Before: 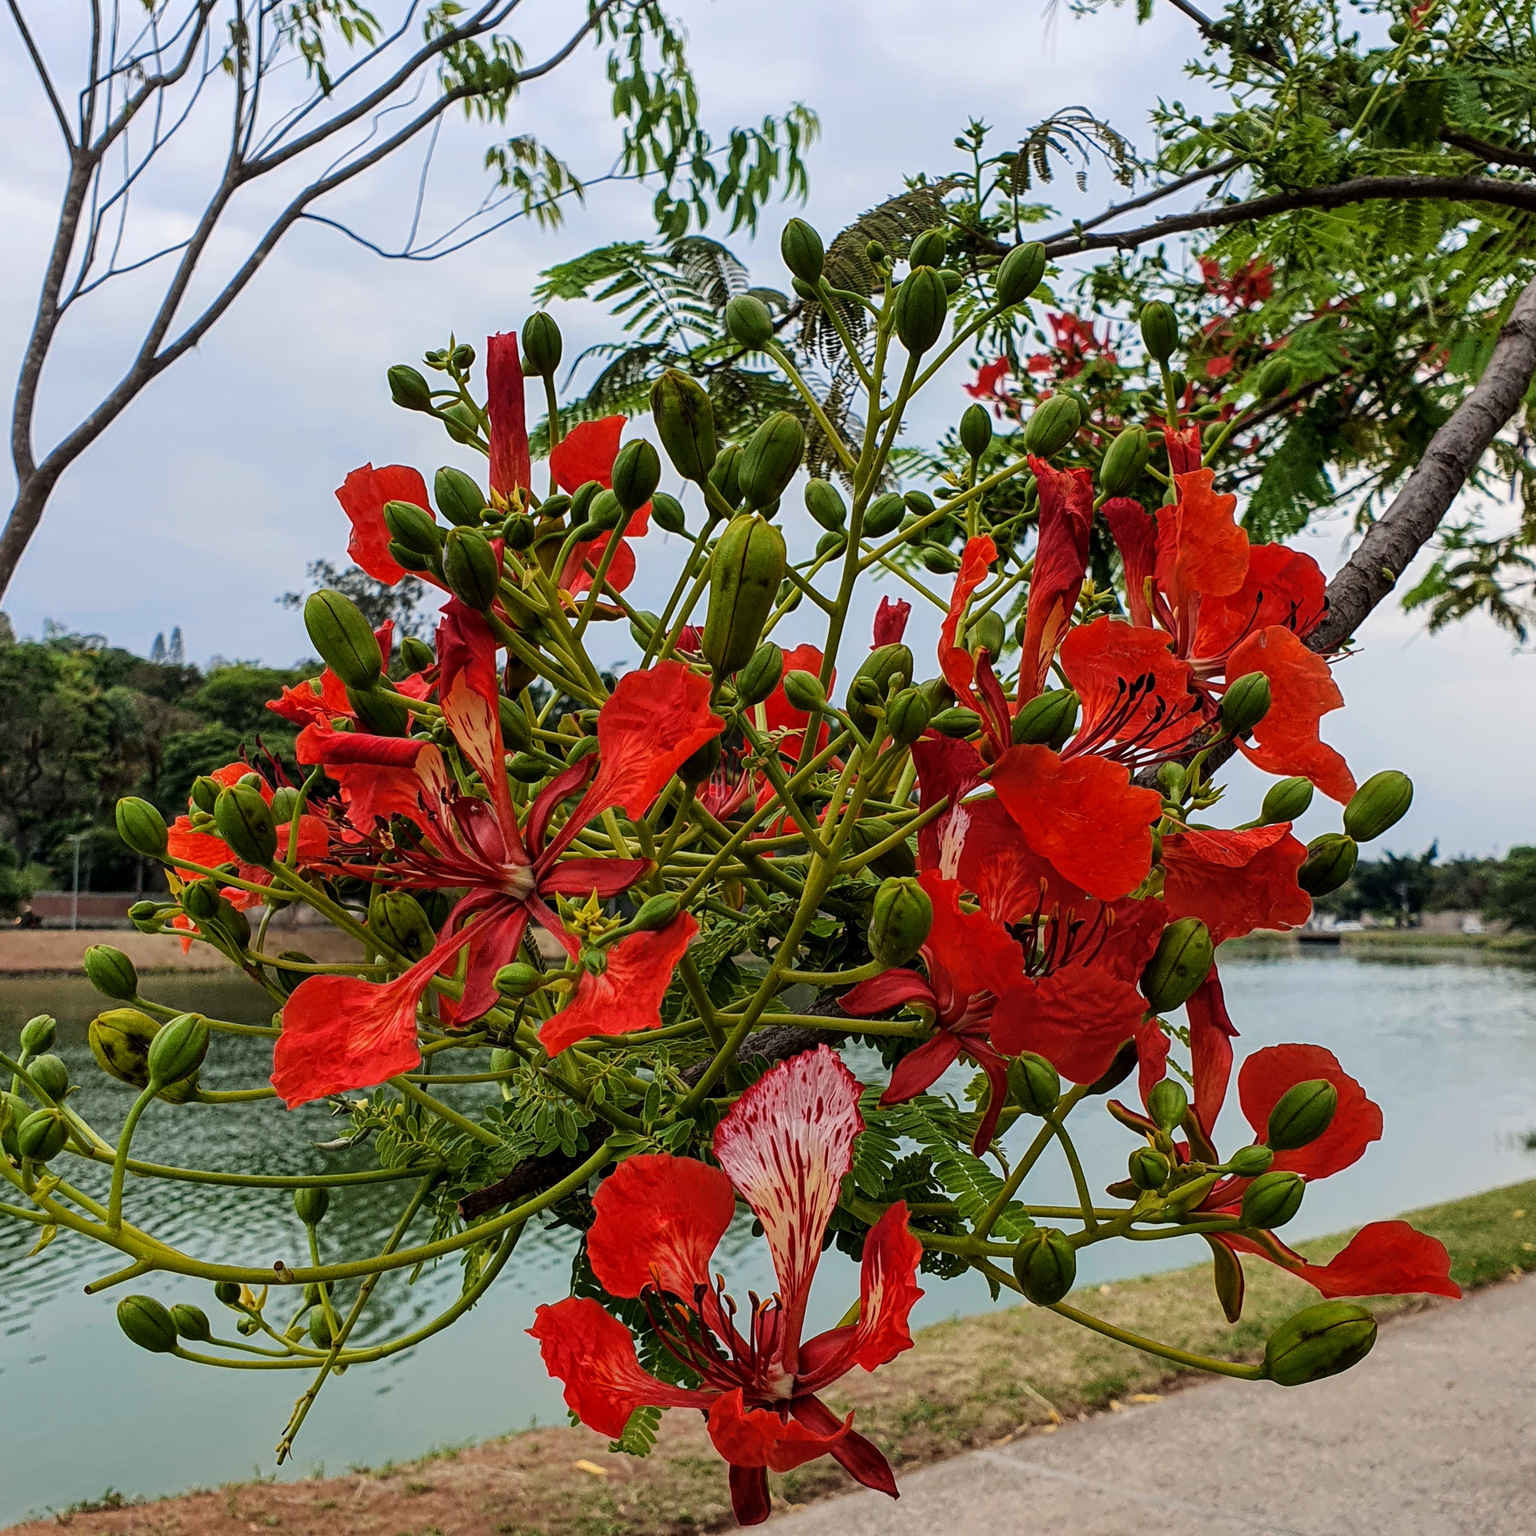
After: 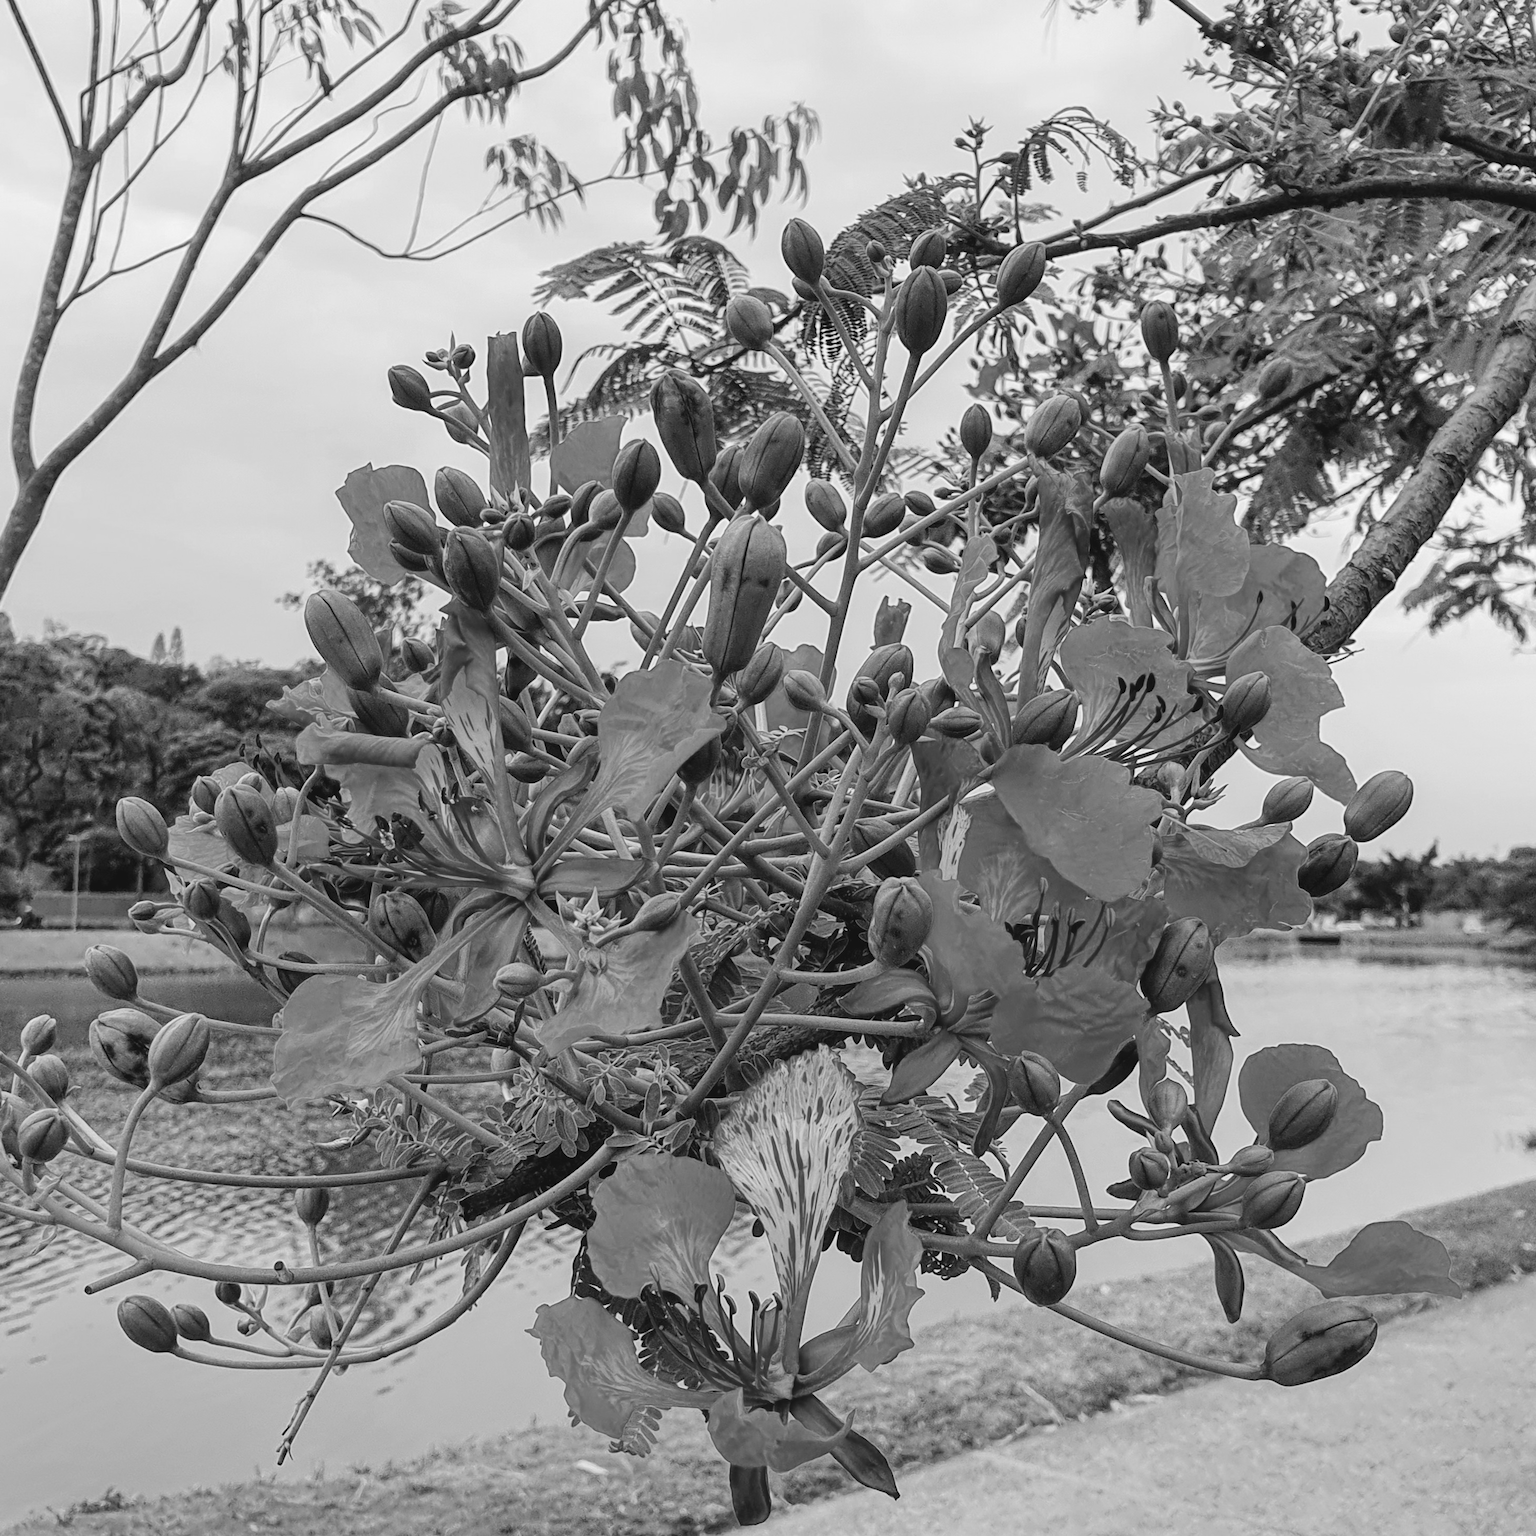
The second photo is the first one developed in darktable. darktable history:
color balance rgb: shadows lift › chroma 2%, shadows lift › hue 50°, power › hue 60°, highlights gain › chroma 1%, highlights gain › hue 60°, global offset › luminance 0.25%, global vibrance 30%
monochrome: on, module defaults
contrast brightness saturation: brightness 0.18, saturation -0.5
